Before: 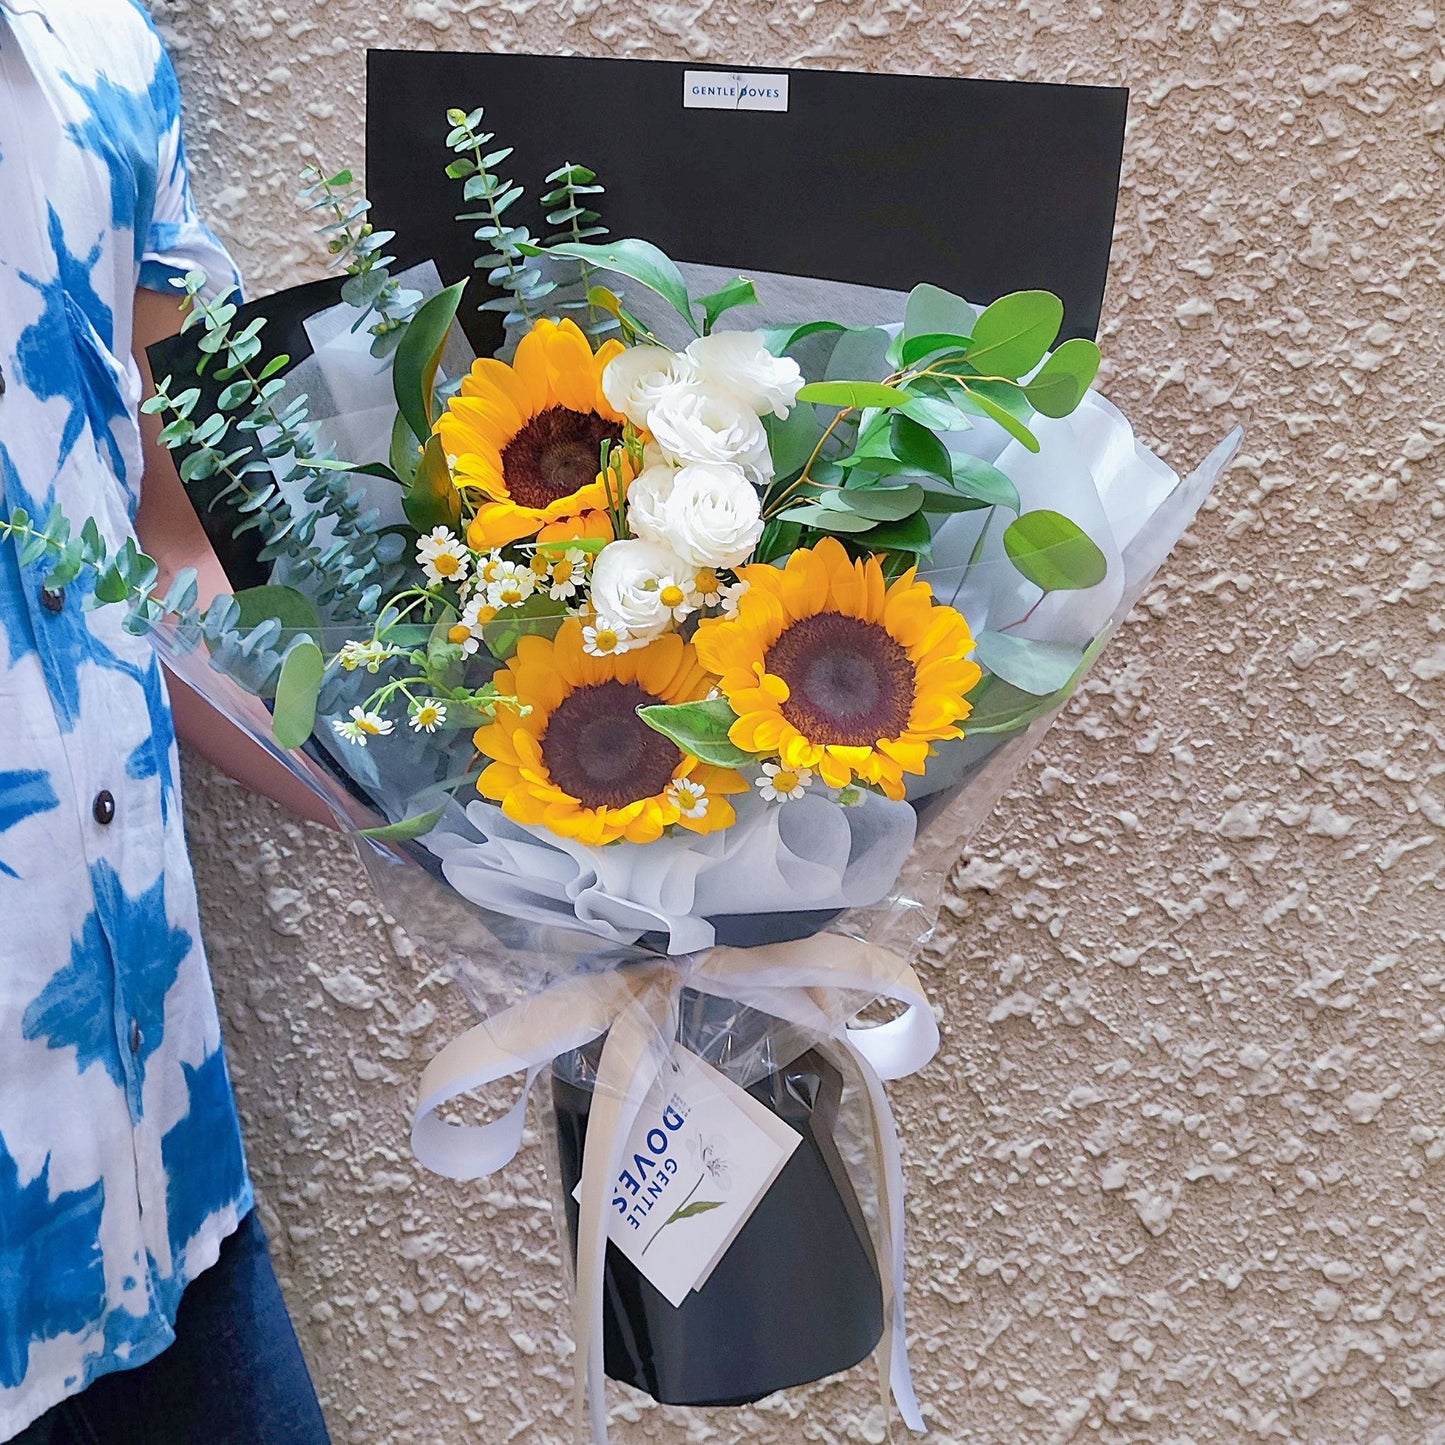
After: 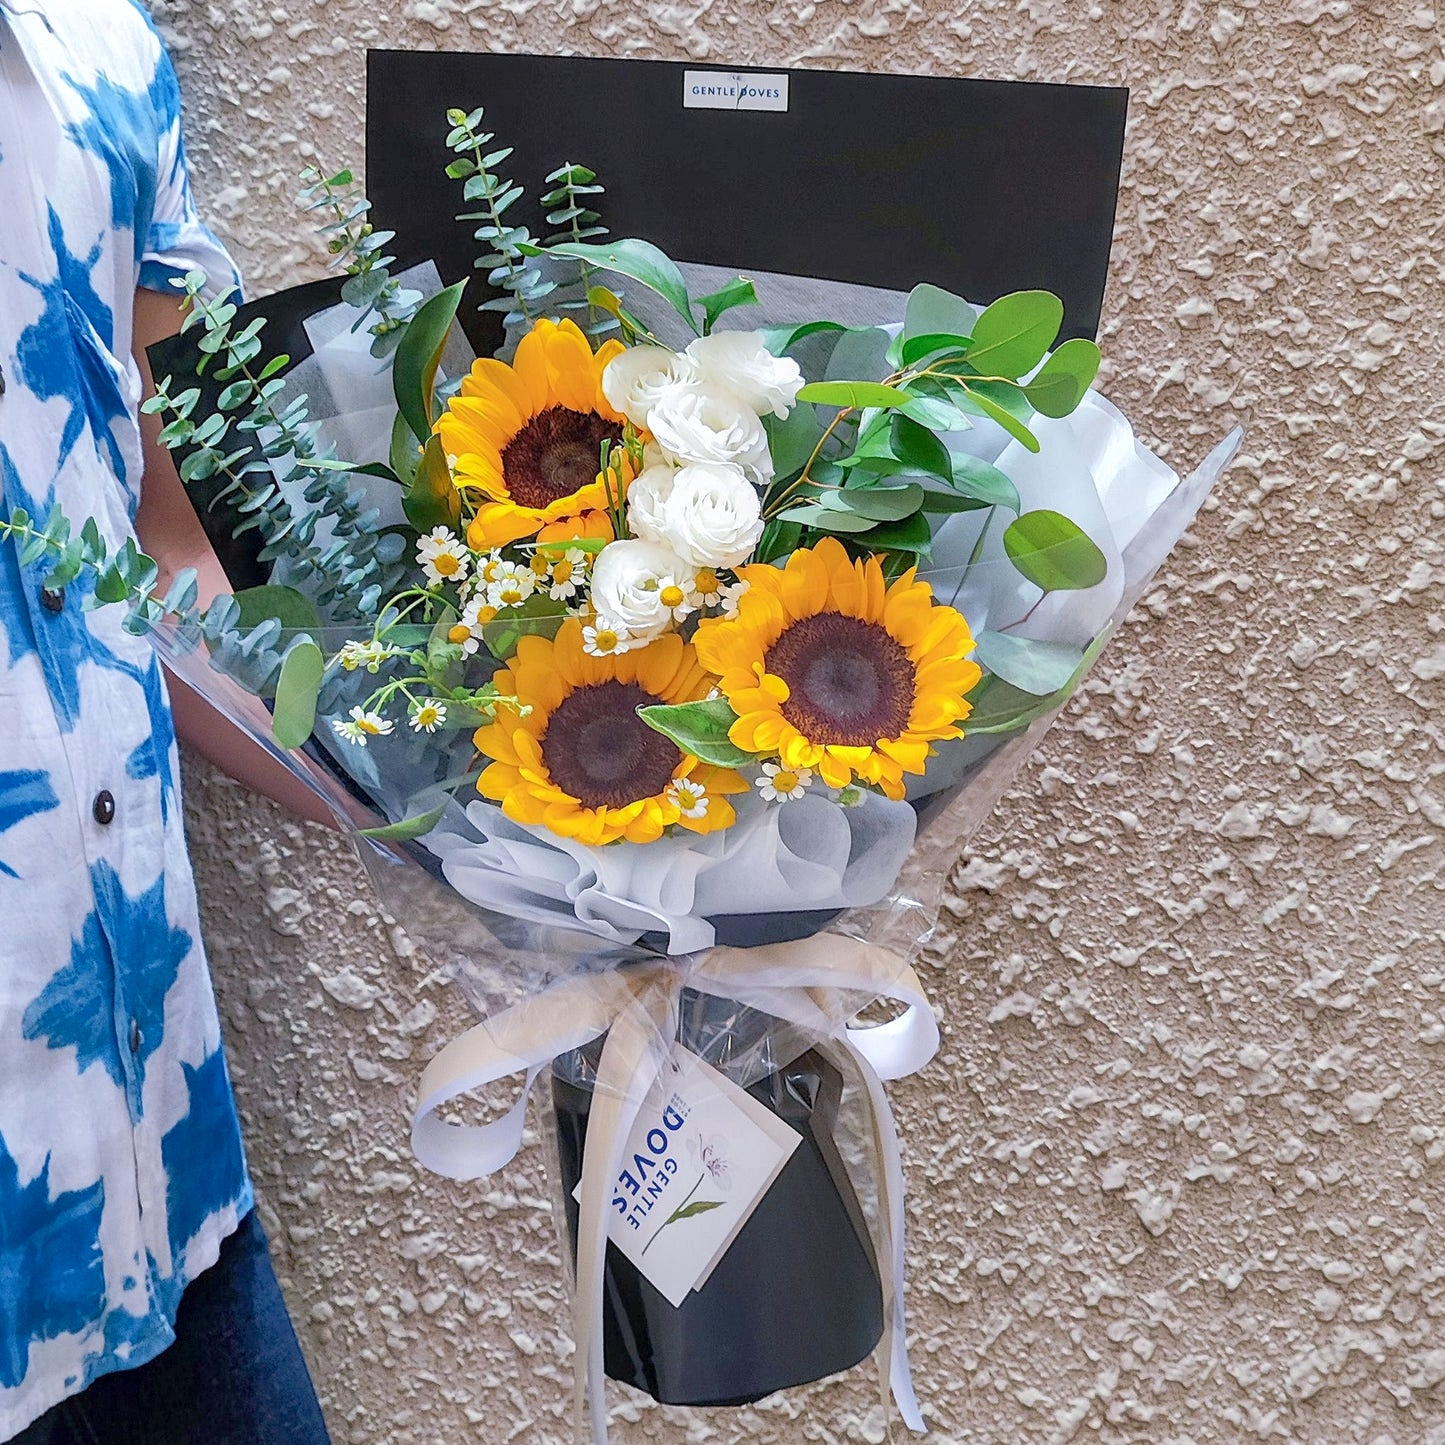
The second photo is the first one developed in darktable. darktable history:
tone equalizer: mask exposure compensation -0.5 EV
local contrast: on, module defaults
